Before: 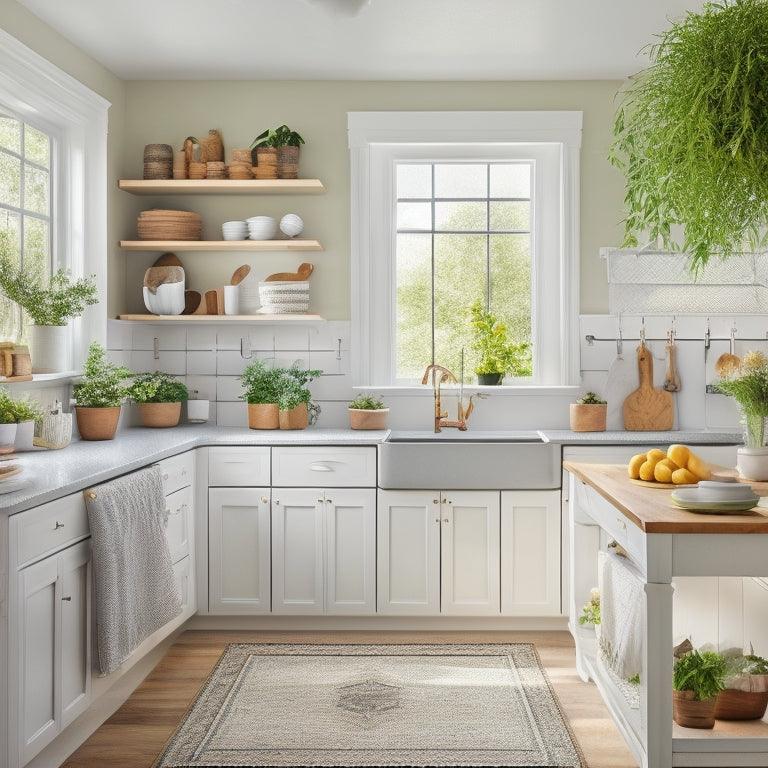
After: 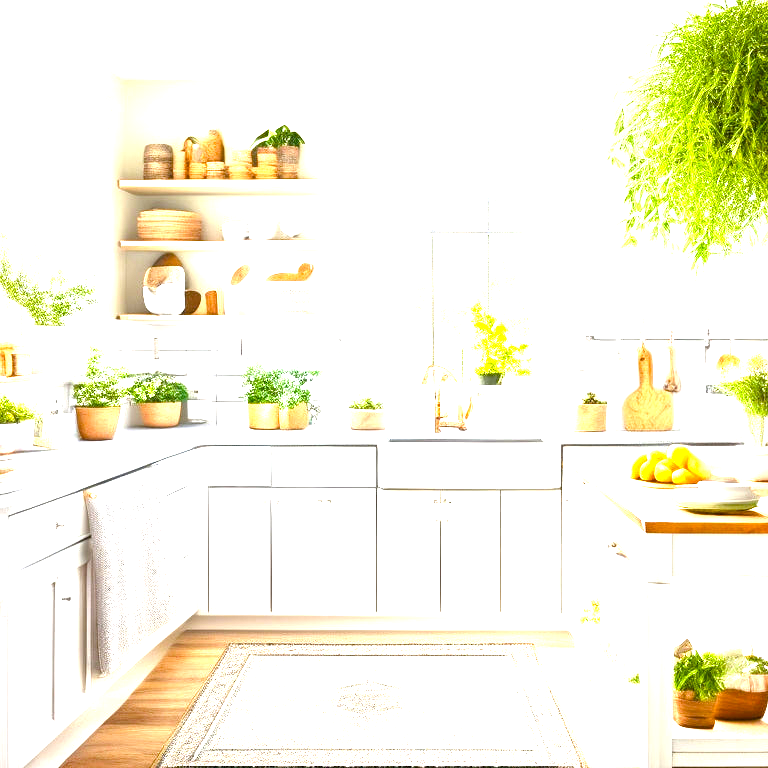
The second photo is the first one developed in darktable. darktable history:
exposure: black level correction 0, exposure 1.353 EV, compensate highlight preservation false
color balance rgb: linear chroma grading › global chroma 20.562%, perceptual saturation grading › global saturation 14.261%, perceptual saturation grading › highlights -30.816%, perceptual saturation grading › shadows 51.612%, perceptual brilliance grading › global brilliance 25.578%, global vibrance 14.558%
